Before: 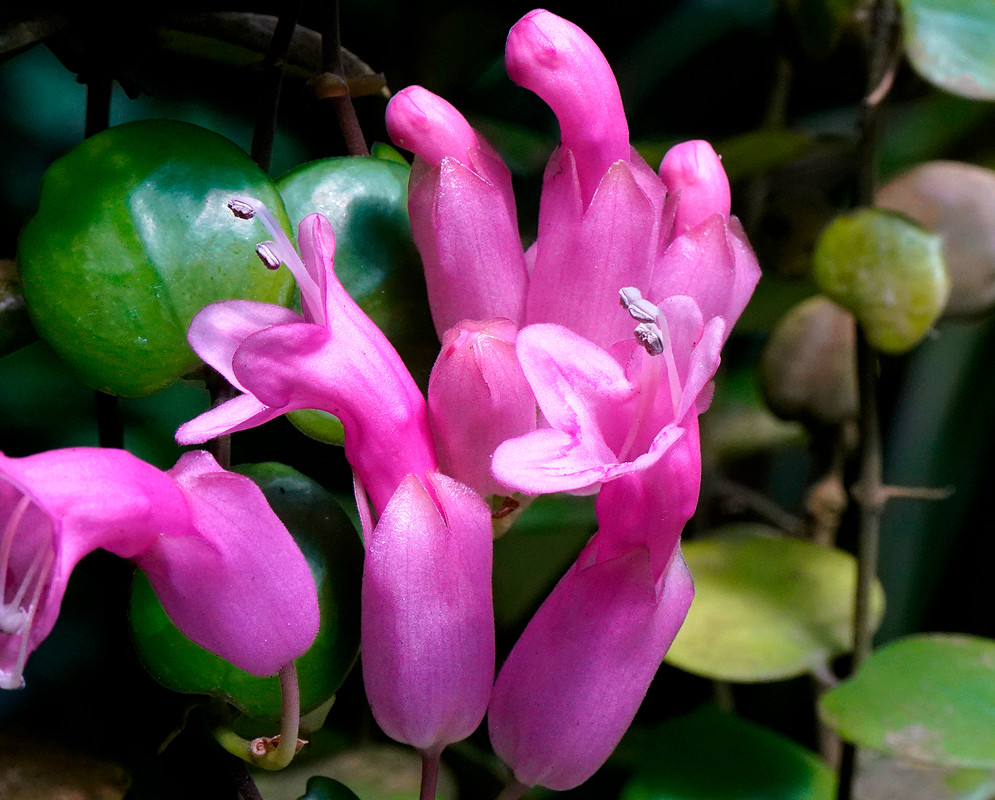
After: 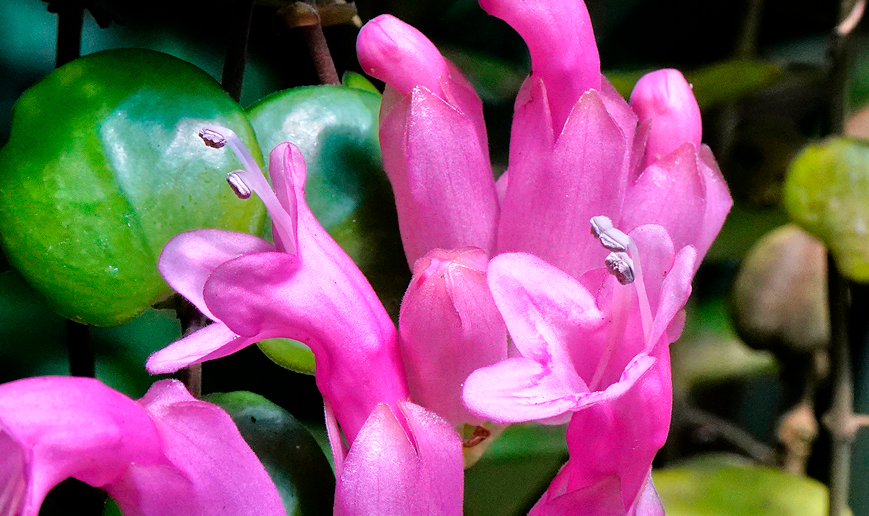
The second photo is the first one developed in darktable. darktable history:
white balance: emerald 1
tone equalizer: -7 EV 0.15 EV, -6 EV 0.6 EV, -5 EV 1.15 EV, -4 EV 1.33 EV, -3 EV 1.15 EV, -2 EV 0.6 EV, -1 EV 0.15 EV, mask exposure compensation -0.5 EV
crop: left 3.015%, top 8.969%, right 9.647%, bottom 26.457%
